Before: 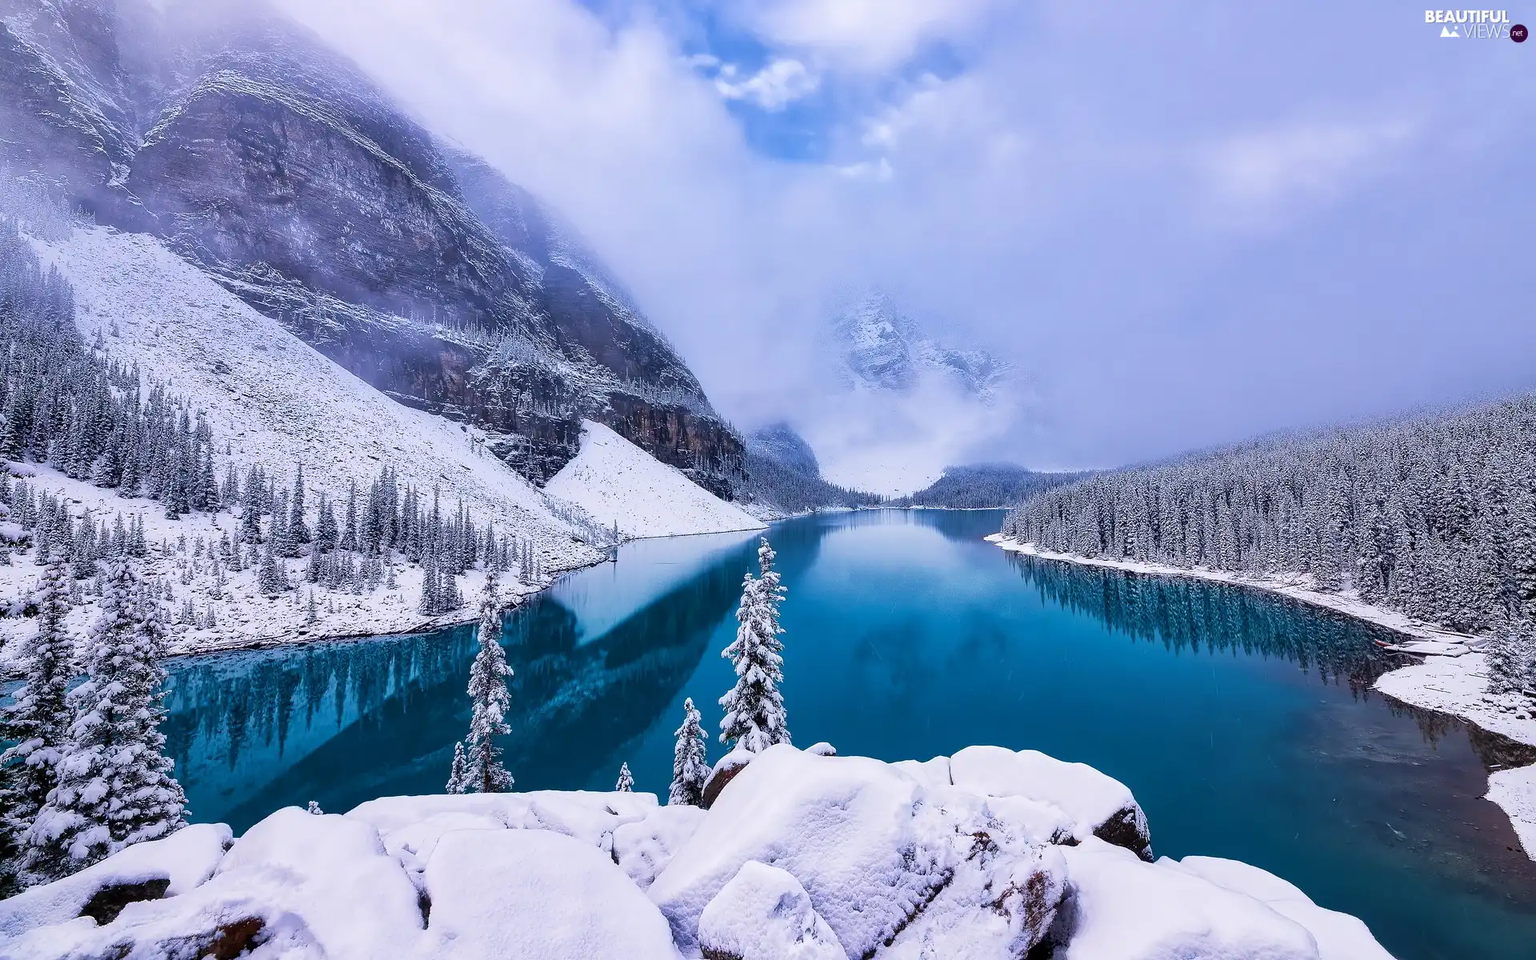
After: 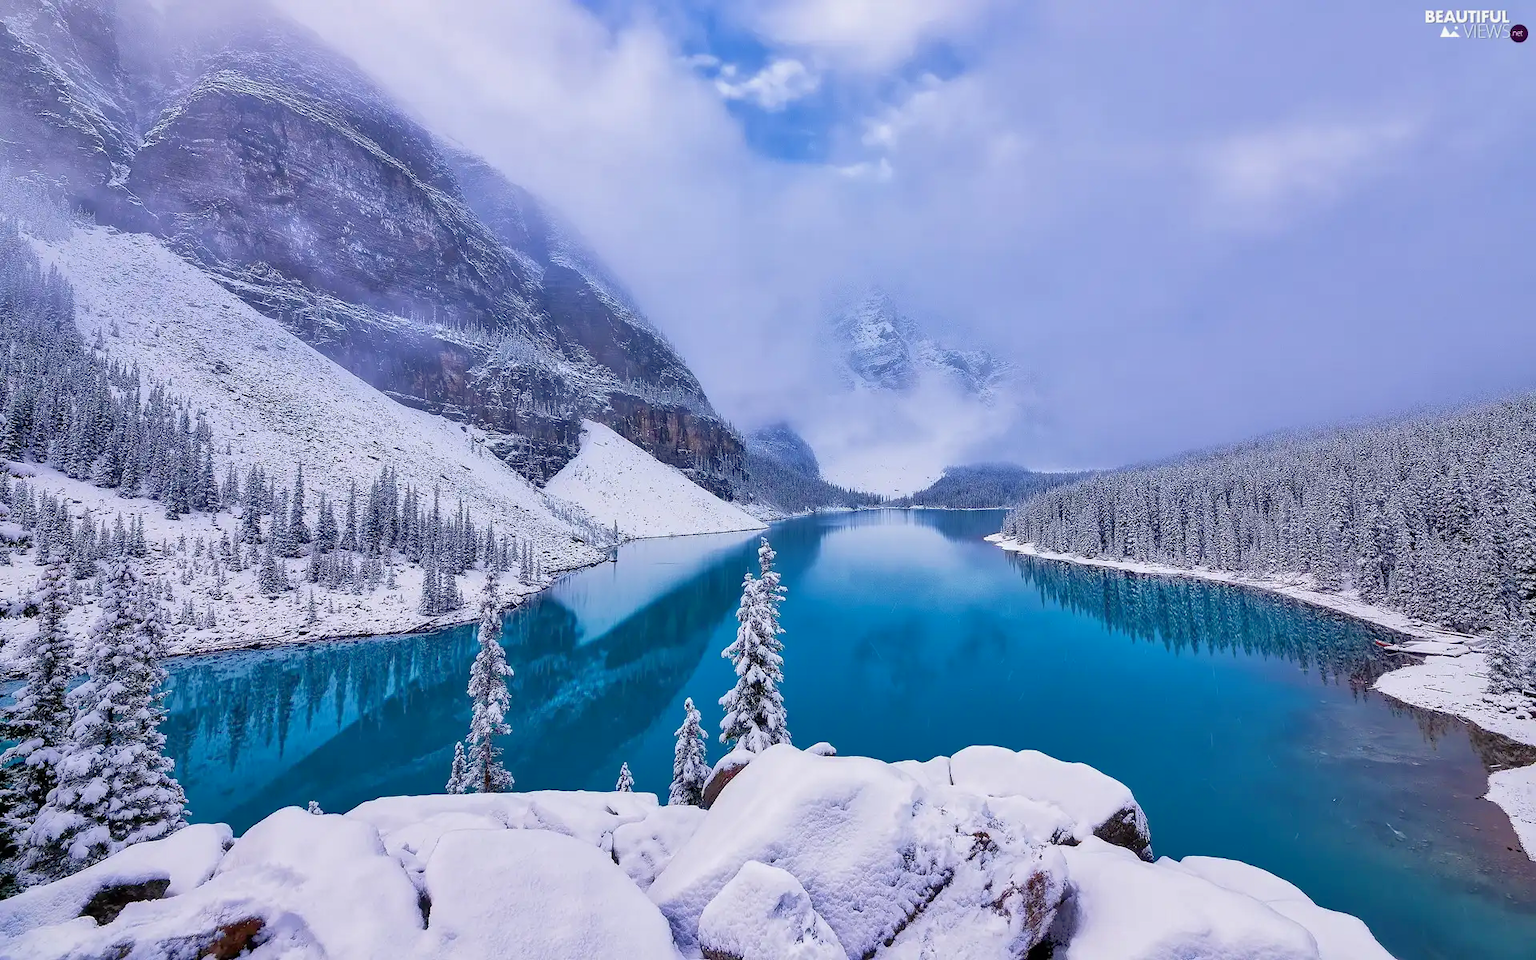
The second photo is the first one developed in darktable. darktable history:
tone equalizer: -7 EV 0.14 EV, -6 EV 0.566 EV, -5 EV 1.15 EV, -4 EV 1.3 EV, -3 EV 1.16 EV, -2 EV 0.6 EV, -1 EV 0.147 EV
color calibration: gray › normalize channels true, illuminant same as pipeline (D50), adaptation none (bypass), x 0.333, y 0.333, temperature 5021.59 K, gamut compression 0.027
shadows and highlights: shadows -20.6, white point adjustment -1.99, highlights -34.74
